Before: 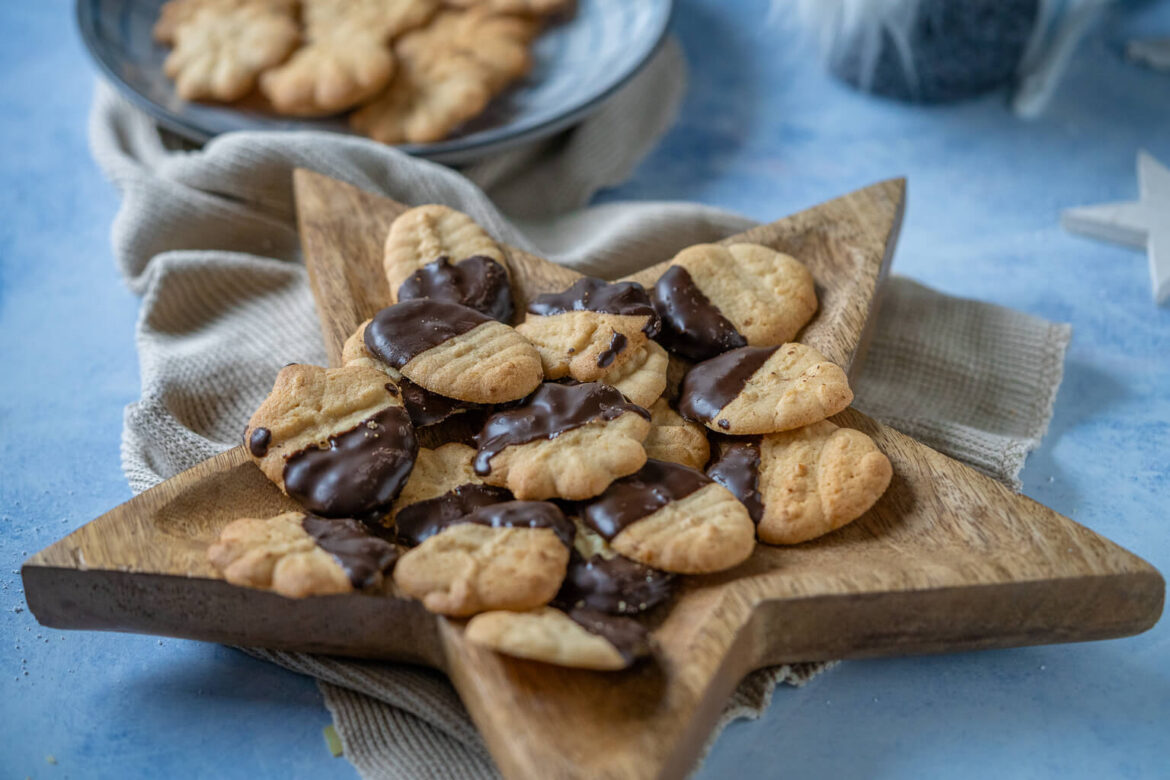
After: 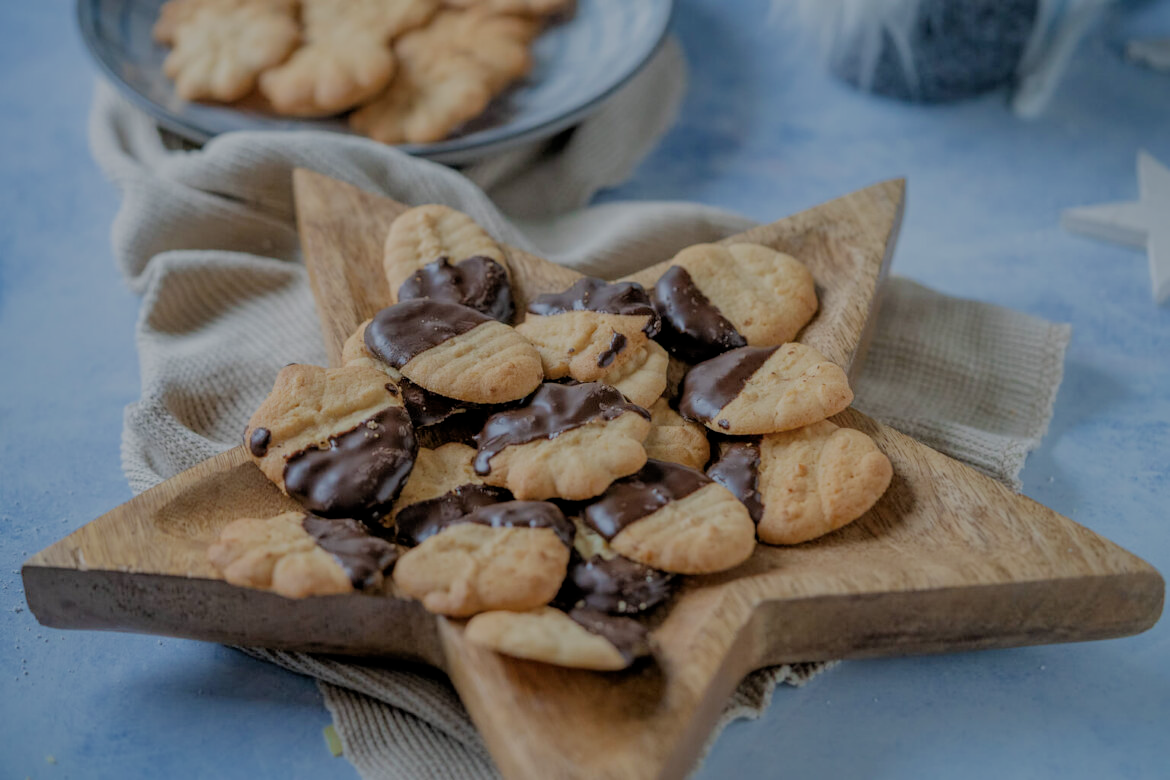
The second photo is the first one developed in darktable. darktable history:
filmic rgb: black relative exposure -7.07 EV, white relative exposure 5.96 EV, target black luminance 0%, hardness 2.74, latitude 60.87%, contrast 0.692, highlights saturation mix 11.15%, shadows ↔ highlights balance -0.096%
